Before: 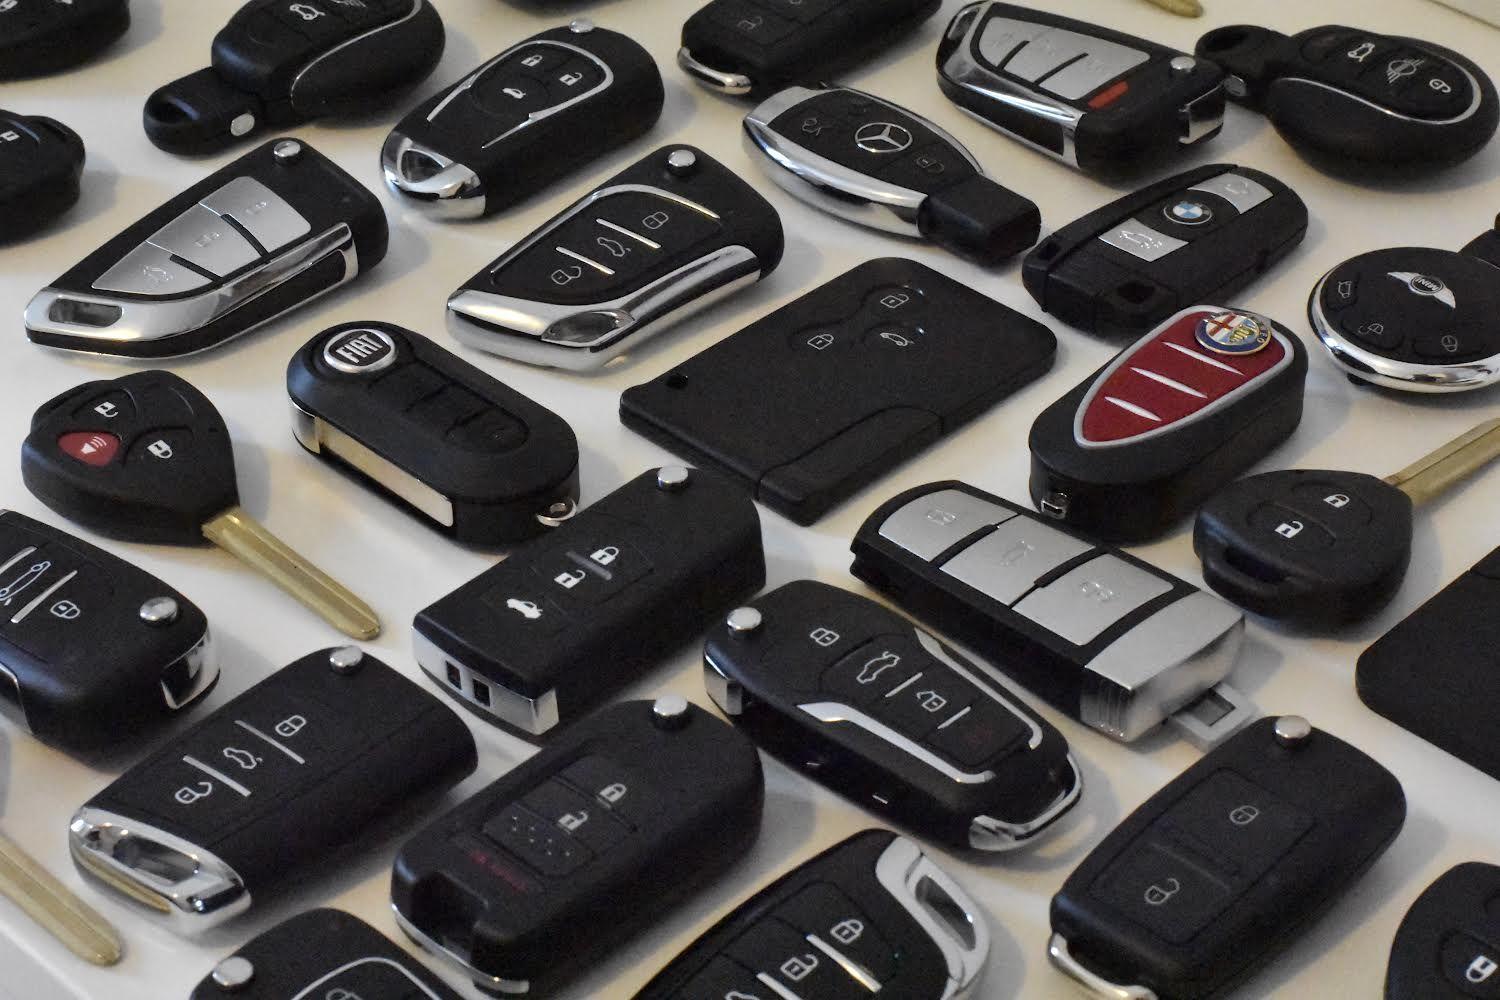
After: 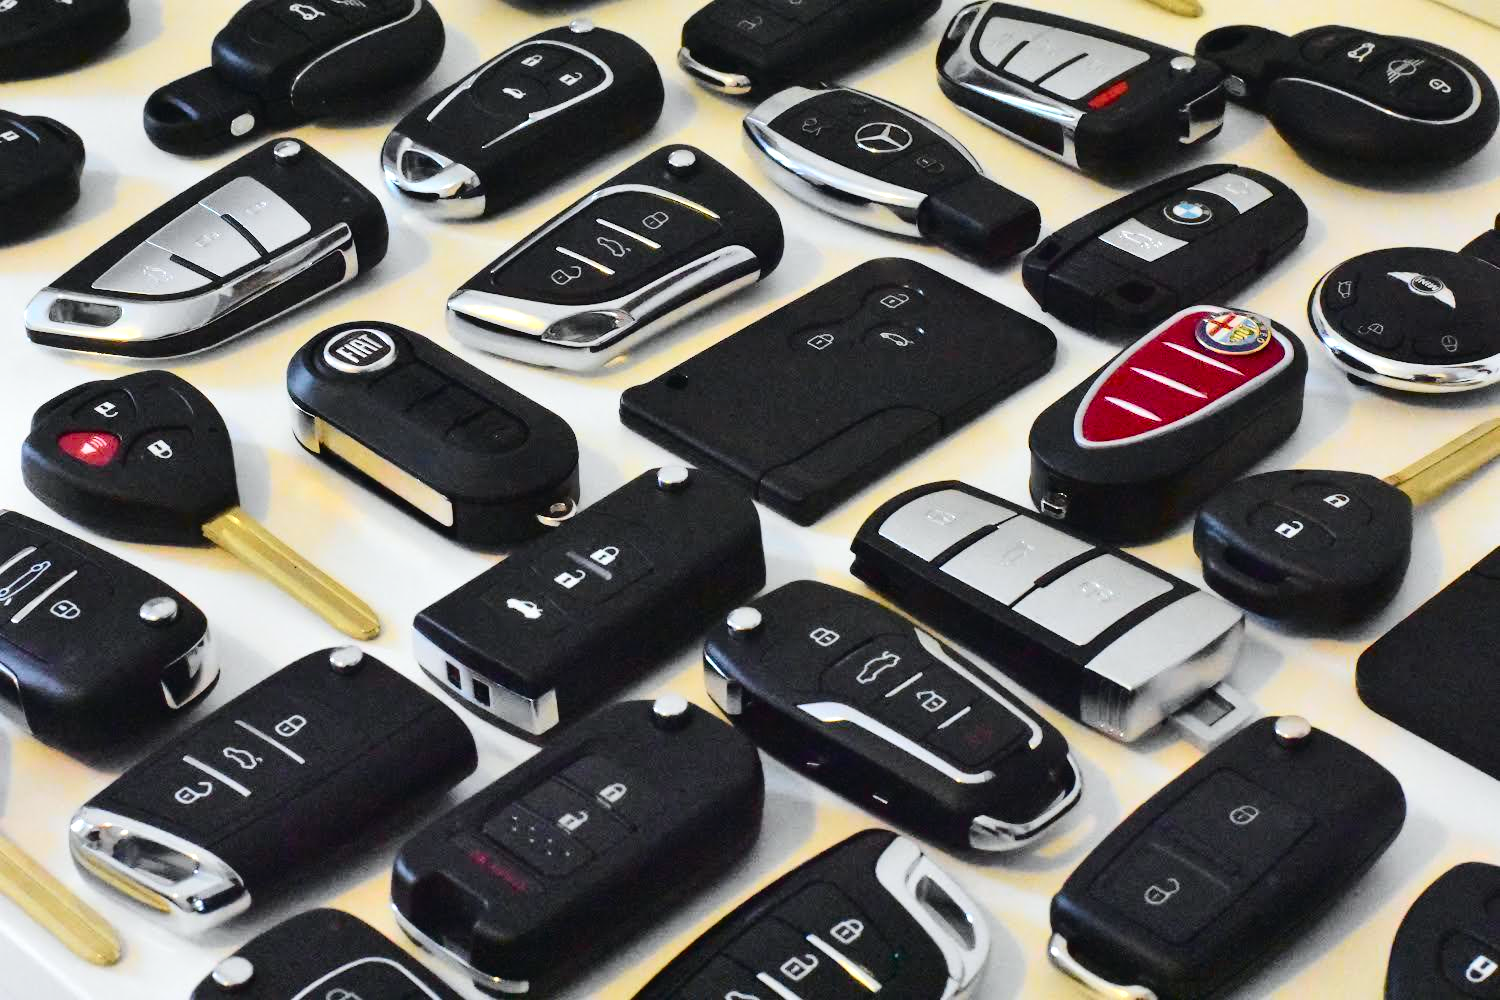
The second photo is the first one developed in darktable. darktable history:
exposure: exposure 0.376 EV, compensate highlight preservation false
tone curve: curves: ch0 [(0, 0.023) (0.103, 0.087) (0.277, 0.28) (0.438, 0.547) (0.546, 0.678) (0.735, 0.843) (0.994, 1)]; ch1 [(0, 0) (0.371, 0.261) (0.465, 0.42) (0.488, 0.477) (0.512, 0.513) (0.542, 0.581) (0.574, 0.647) (0.636, 0.747) (1, 1)]; ch2 [(0, 0) (0.369, 0.388) (0.449, 0.431) (0.478, 0.471) (0.516, 0.517) (0.575, 0.642) (0.649, 0.726) (1, 1)], color space Lab, independent channels, preserve colors none
